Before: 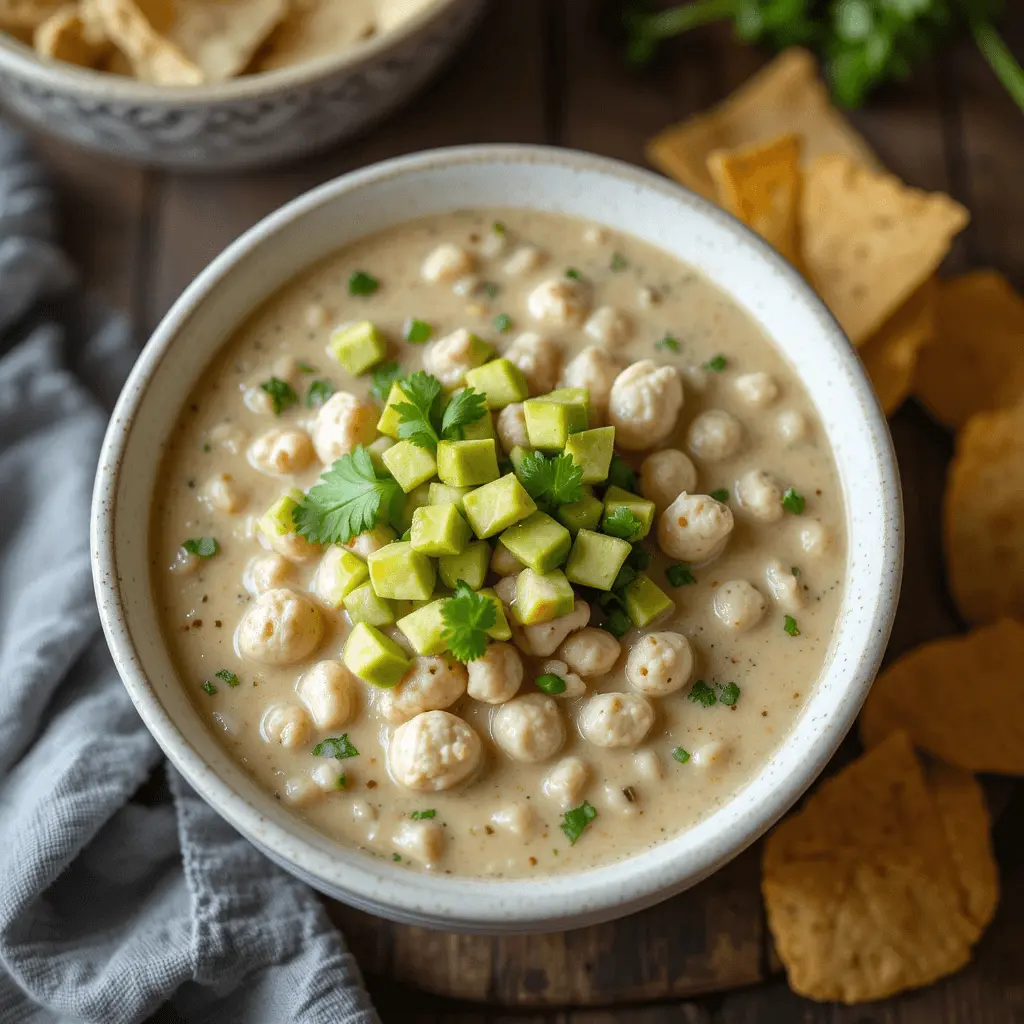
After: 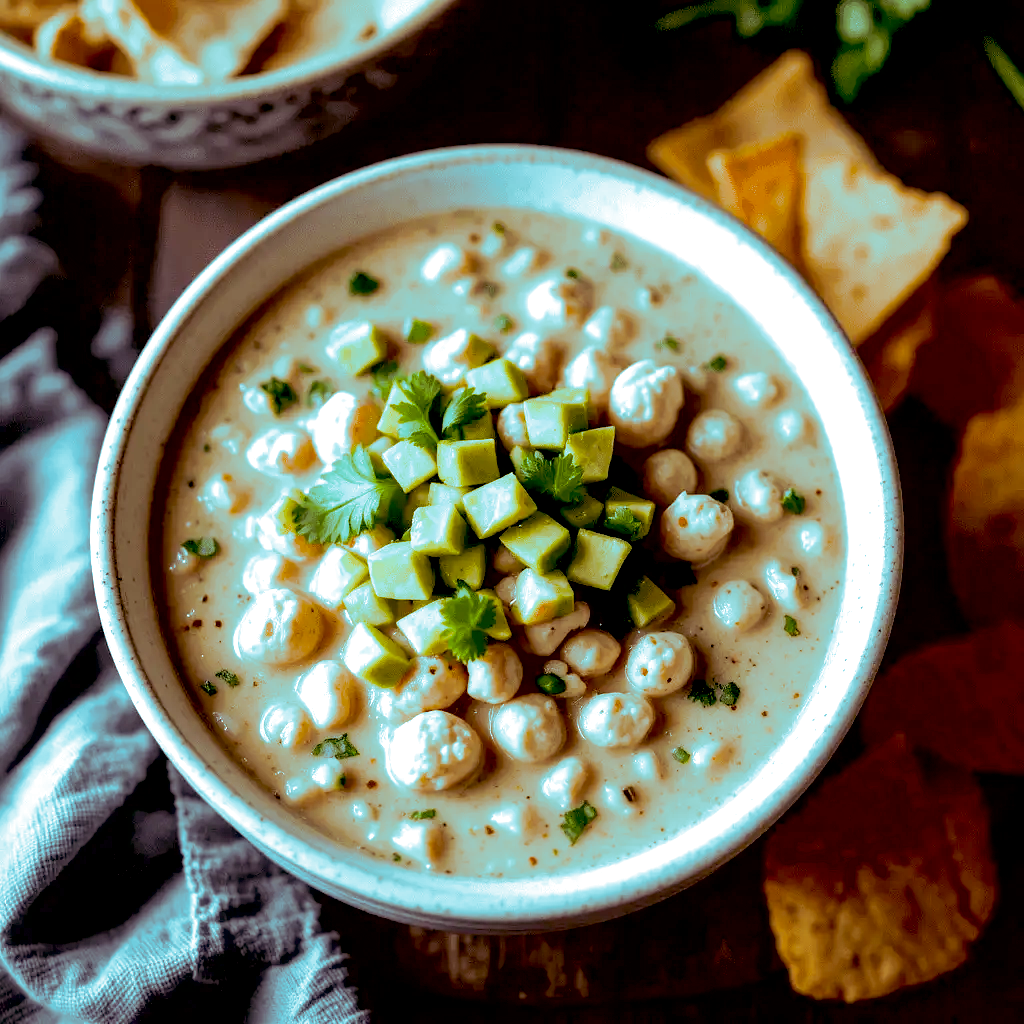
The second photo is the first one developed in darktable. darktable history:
exposure: black level correction 0.04, exposure 0.5 EV, compensate highlight preservation false
split-toning: shadows › hue 327.6°, highlights › hue 198°, highlights › saturation 0.55, balance -21.25, compress 0%
